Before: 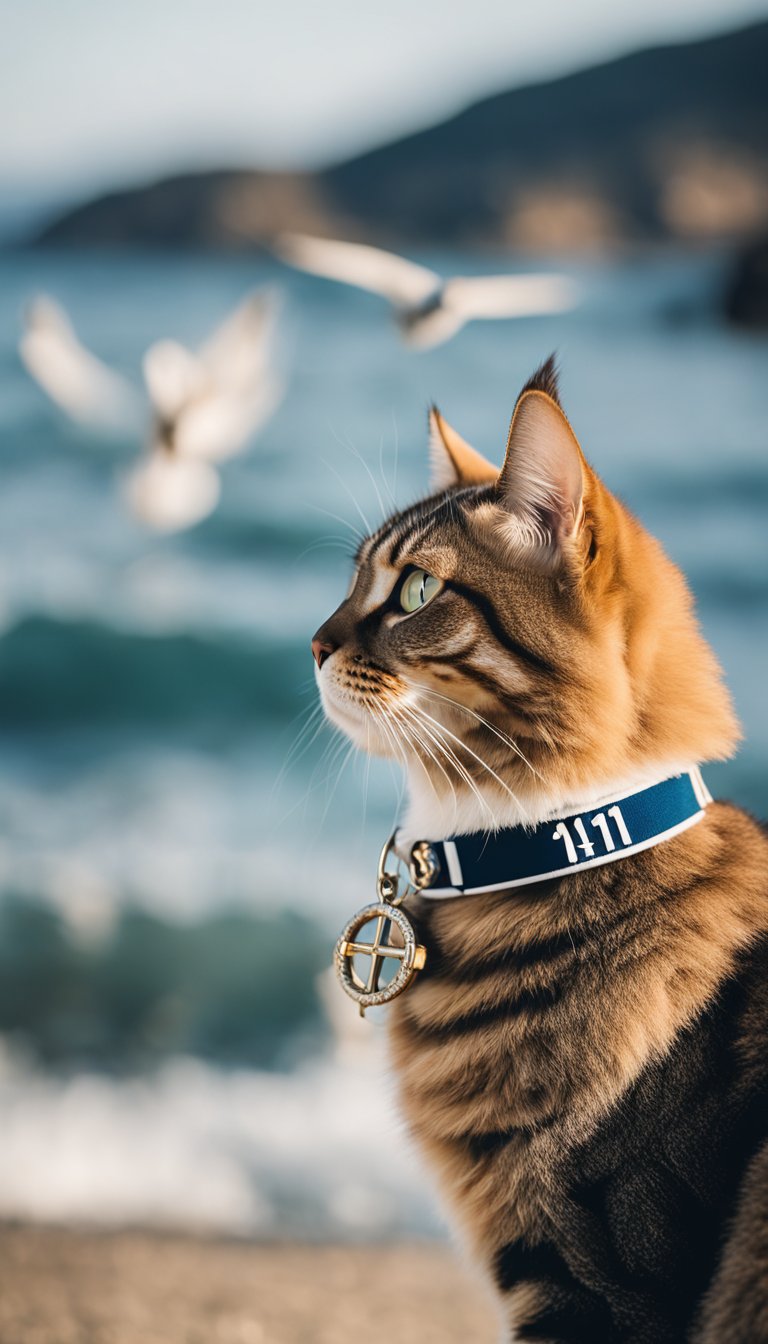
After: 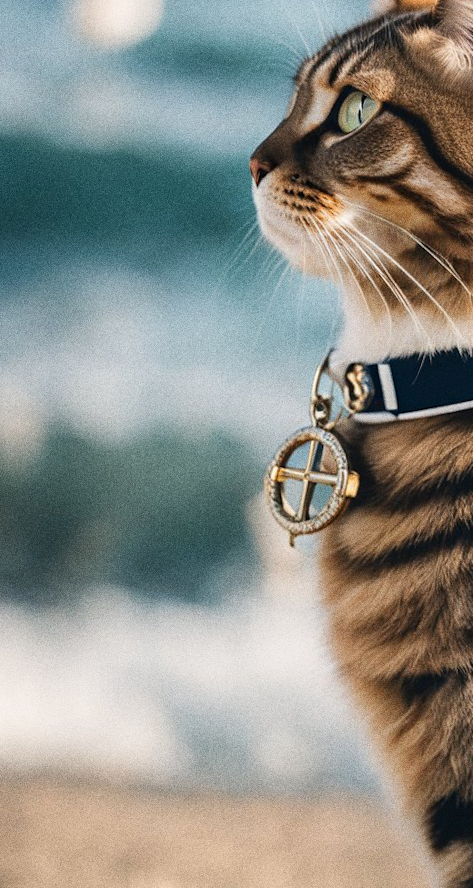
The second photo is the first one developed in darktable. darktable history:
crop and rotate: angle -0.82°, left 3.85%, top 31.828%, right 27.992%
shadows and highlights: highlights 70.7, soften with gaussian
rotate and perspective: rotation 0.215°, lens shift (vertical) -0.139, crop left 0.069, crop right 0.939, crop top 0.002, crop bottom 0.996
grain: coarseness 0.09 ISO, strength 40%
